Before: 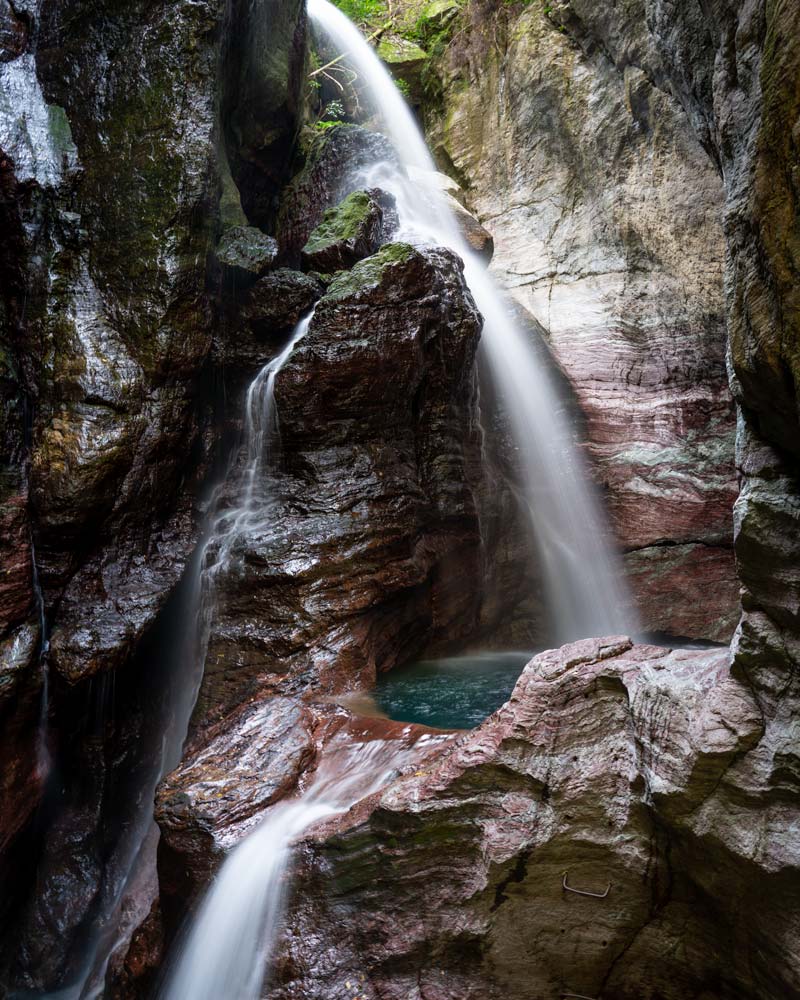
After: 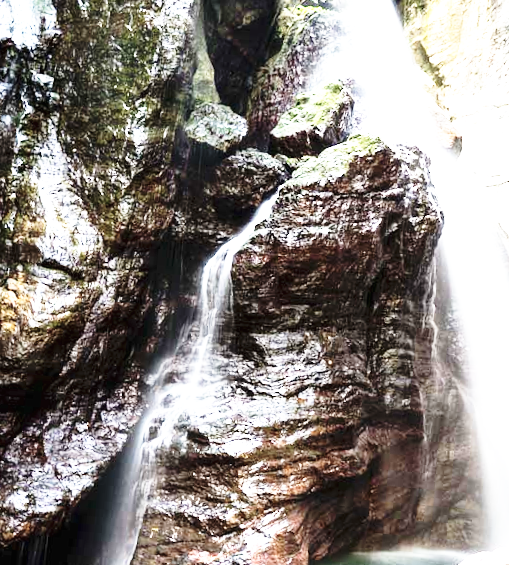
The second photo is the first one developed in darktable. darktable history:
base curve: curves: ch0 [(0, 0) (0.026, 0.03) (0.109, 0.232) (0.351, 0.748) (0.669, 0.968) (1, 1)], preserve colors none
crop and rotate: angle -4.99°, left 2.122%, top 6.945%, right 27.566%, bottom 30.519%
exposure: black level correction 0, exposure 1.975 EV, compensate exposure bias true, compensate highlight preservation false
contrast brightness saturation: contrast 0.1, saturation -0.36
